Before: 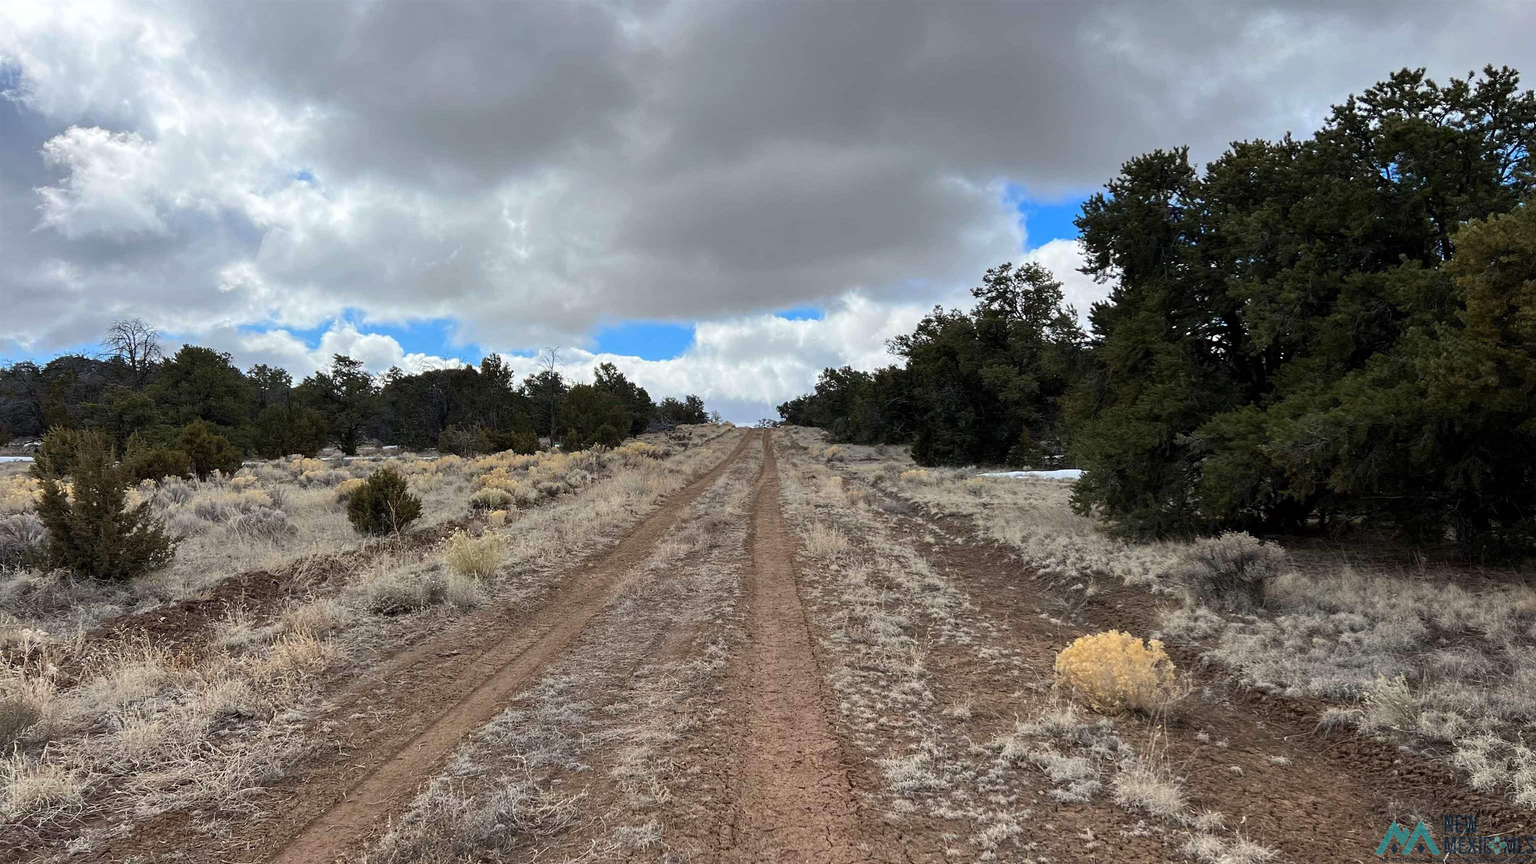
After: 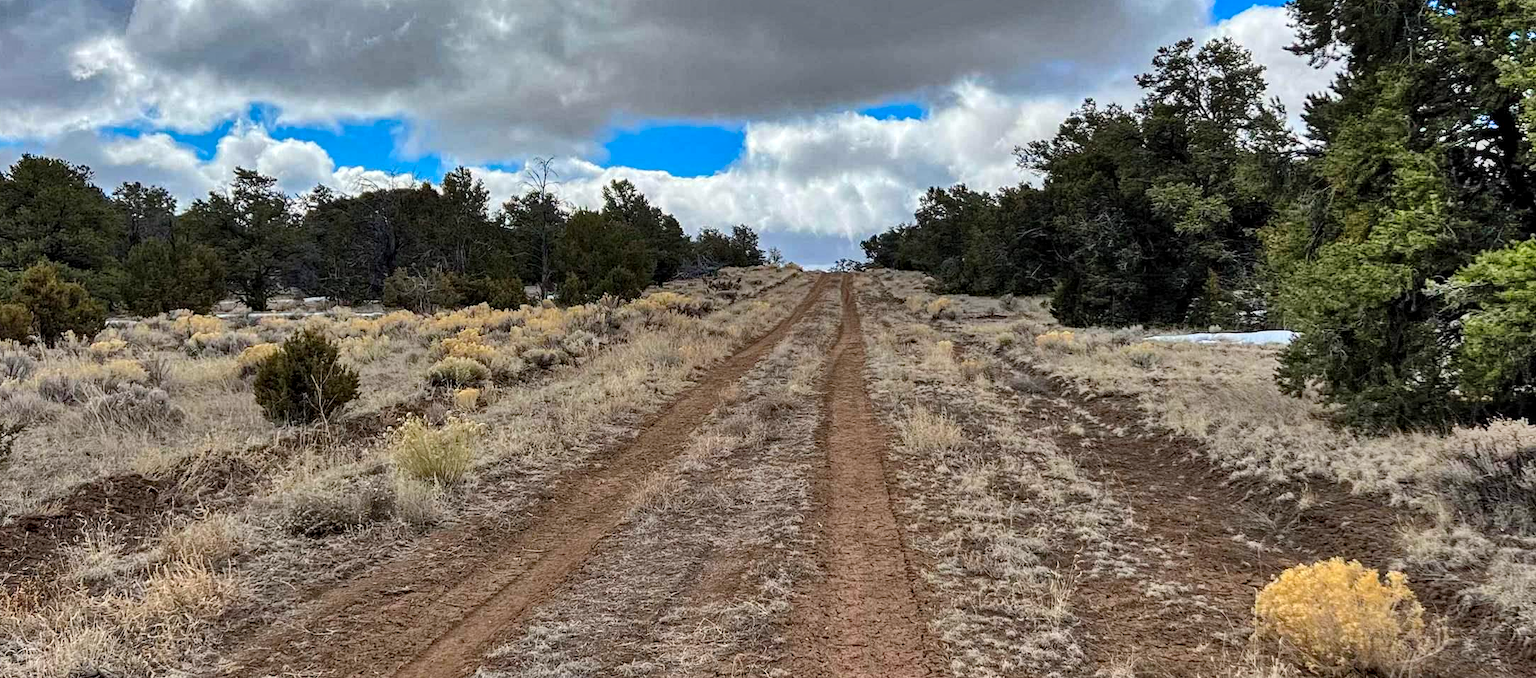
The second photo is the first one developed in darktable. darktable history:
shadows and highlights: shadows 74.75, highlights -61.07, soften with gaussian
crop: left 10.935%, top 27.269%, right 18.286%, bottom 17.167%
contrast brightness saturation: contrast 0.037, saturation 0.161
local contrast: on, module defaults
haze removal: strength 0.3, distance 0.244, compatibility mode true, adaptive false
